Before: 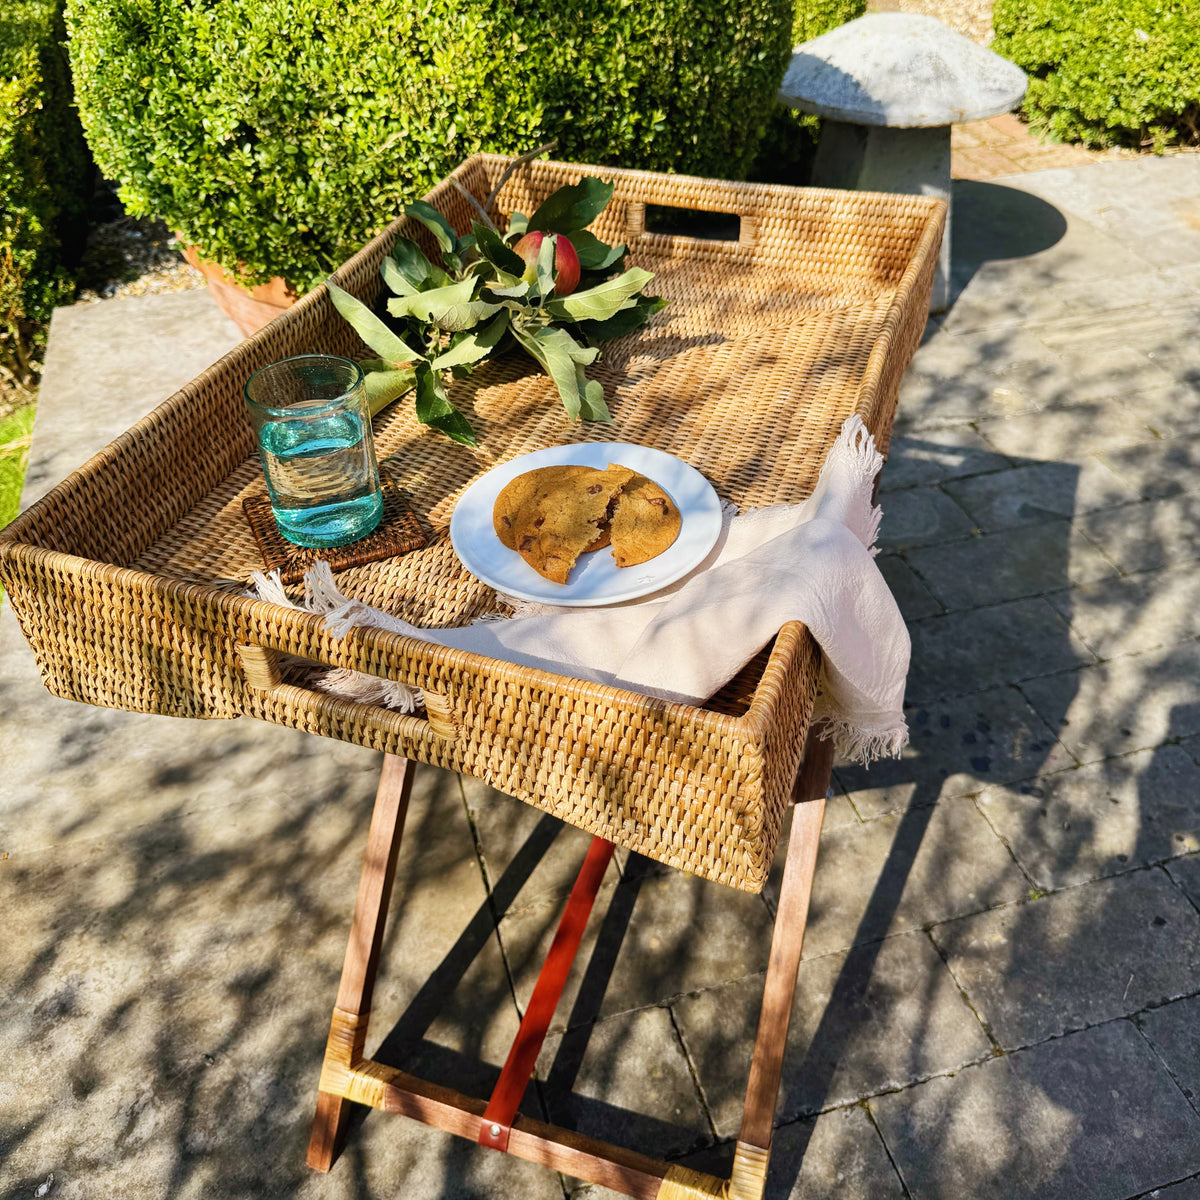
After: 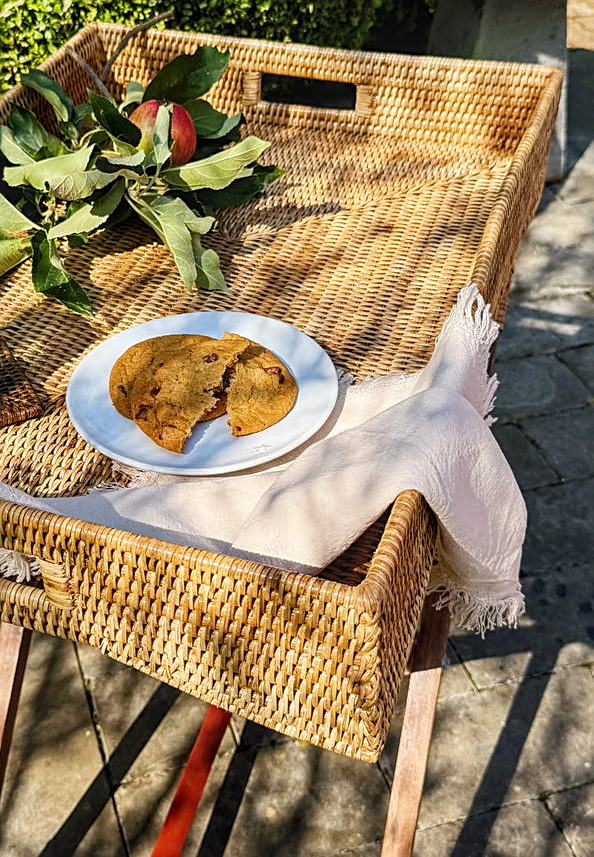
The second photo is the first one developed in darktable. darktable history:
local contrast: detail 130%
sharpen: on, module defaults
crop: left 32.075%, top 10.976%, right 18.355%, bottom 17.596%
